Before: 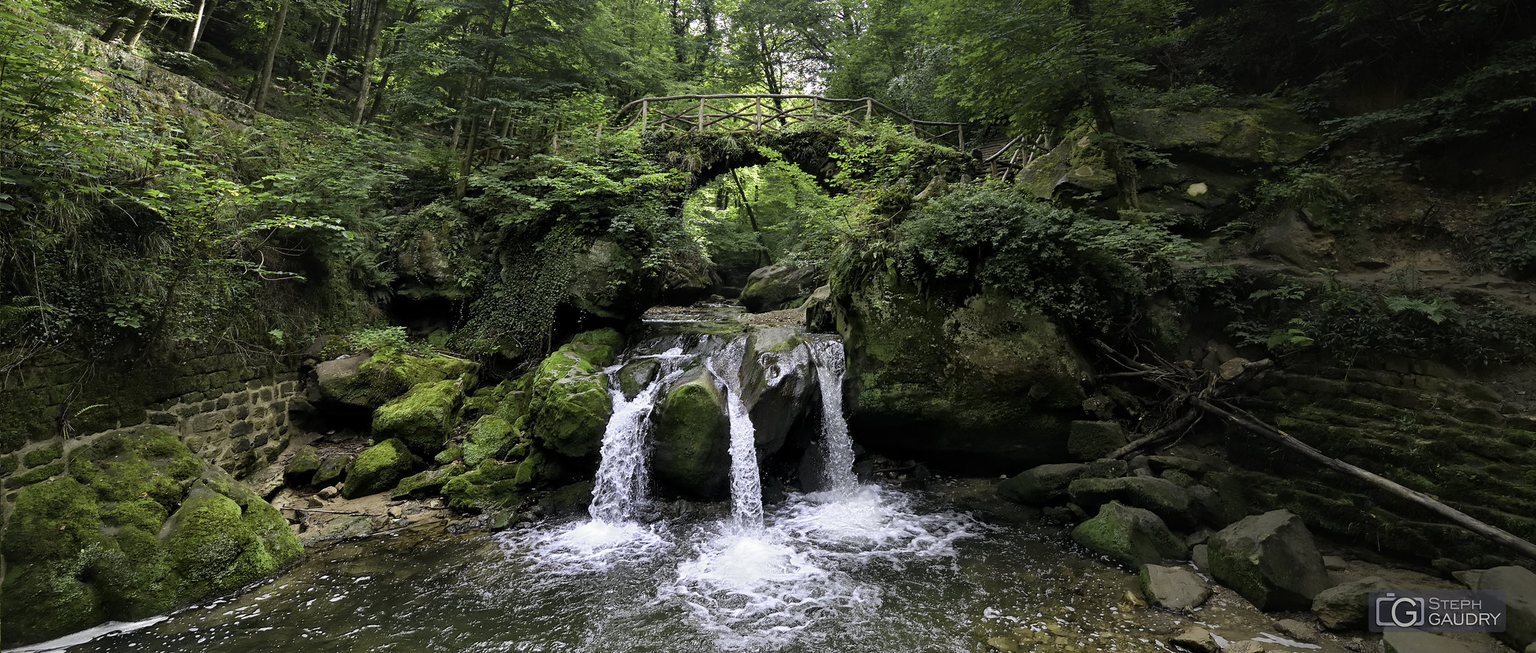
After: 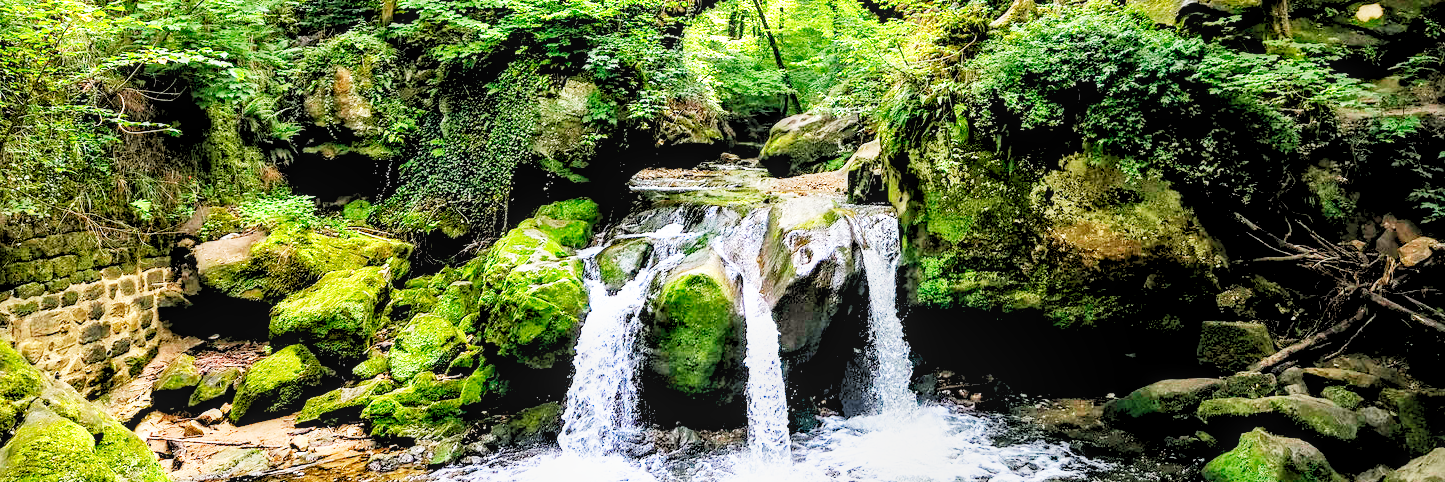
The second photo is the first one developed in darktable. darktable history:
base curve: curves: ch0 [(0, 0) (0.007, 0.004) (0.027, 0.03) (0.046, 0.07) (0.207, 0.54) (0.442, 0.872) (0.673, 0.972) (1, 1)], preserve colors none
crop: left 11.123%, top 27.61%, right 18.3%, bottom 17.034%
levels: levels [0.072, 0.414, 0.976]
local contrast: on, module defaults
